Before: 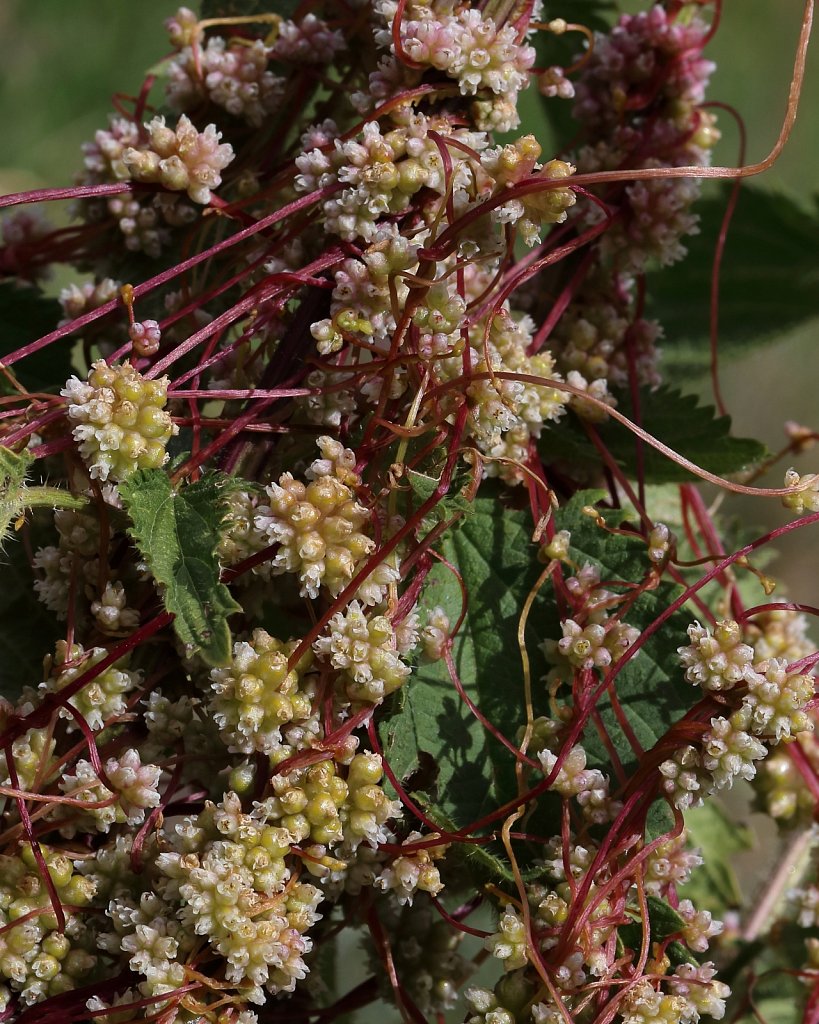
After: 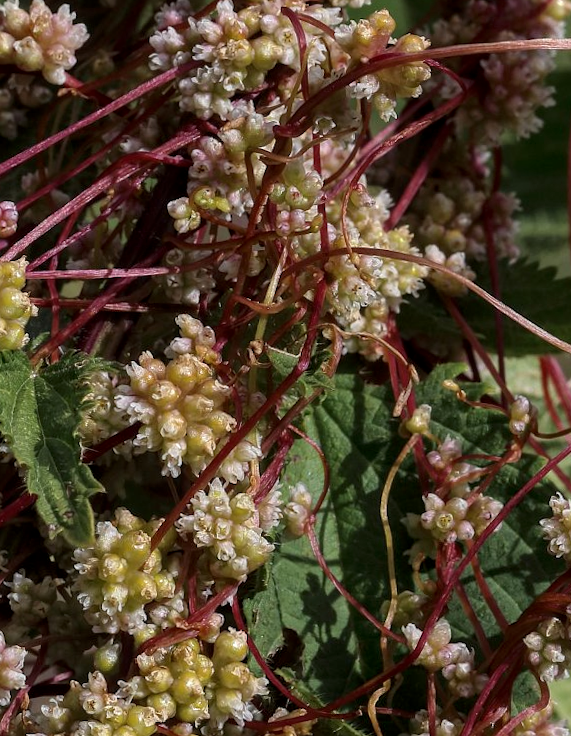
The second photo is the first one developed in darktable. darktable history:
crop and rotate: left 17.046%, top 10.659%, right 12.989%, bottom 14.553%
rotate and perspective: rotation -1°, crop left 0.011, crop right 0.989, crop top 0.025, crop bottom 0.975
local contrast: on, module defaults
exposure: compensate highlight preservation false
